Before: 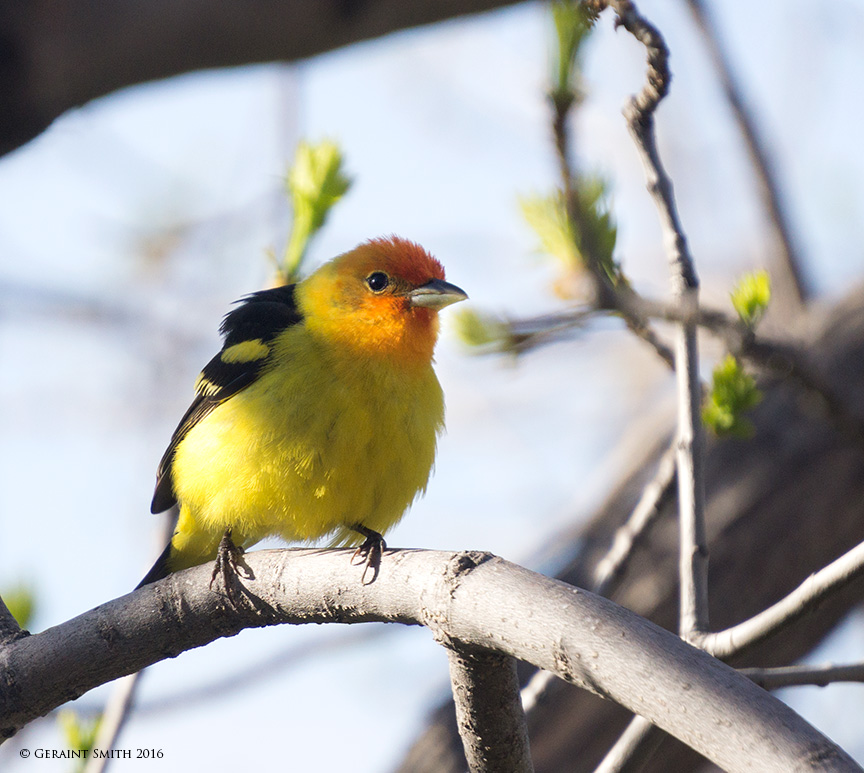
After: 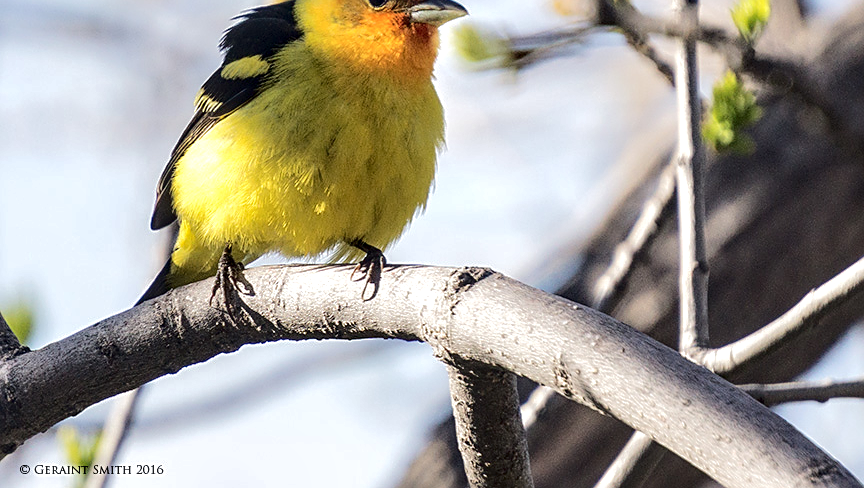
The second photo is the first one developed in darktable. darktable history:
crop and rotate: top 36.813%
sharpen: on, module defaults
tone curve: curves: ch0 [(0, 0) (0.003, 0.077) (0.011, 0.08) (0.025, 0.083) (0.044, 0.095) (0.069, 0.106) (0.1, 0.12) (0.136, 0.144) (0.177, 0.185) (0.224, 0.231) (0.277, 0.297) (0.335, 0.382) (0.399, 0.471) (0.468, 0.553) (0.543, 0.623) (0.623, 0.689) (0.709, 0.75) (0.801, 0.81) (0.898, 0.873) (1, 1)], color space Lab, independent channels, preserve colors none
local contrast: highlights 60%, shadows 60%, detail 160%
